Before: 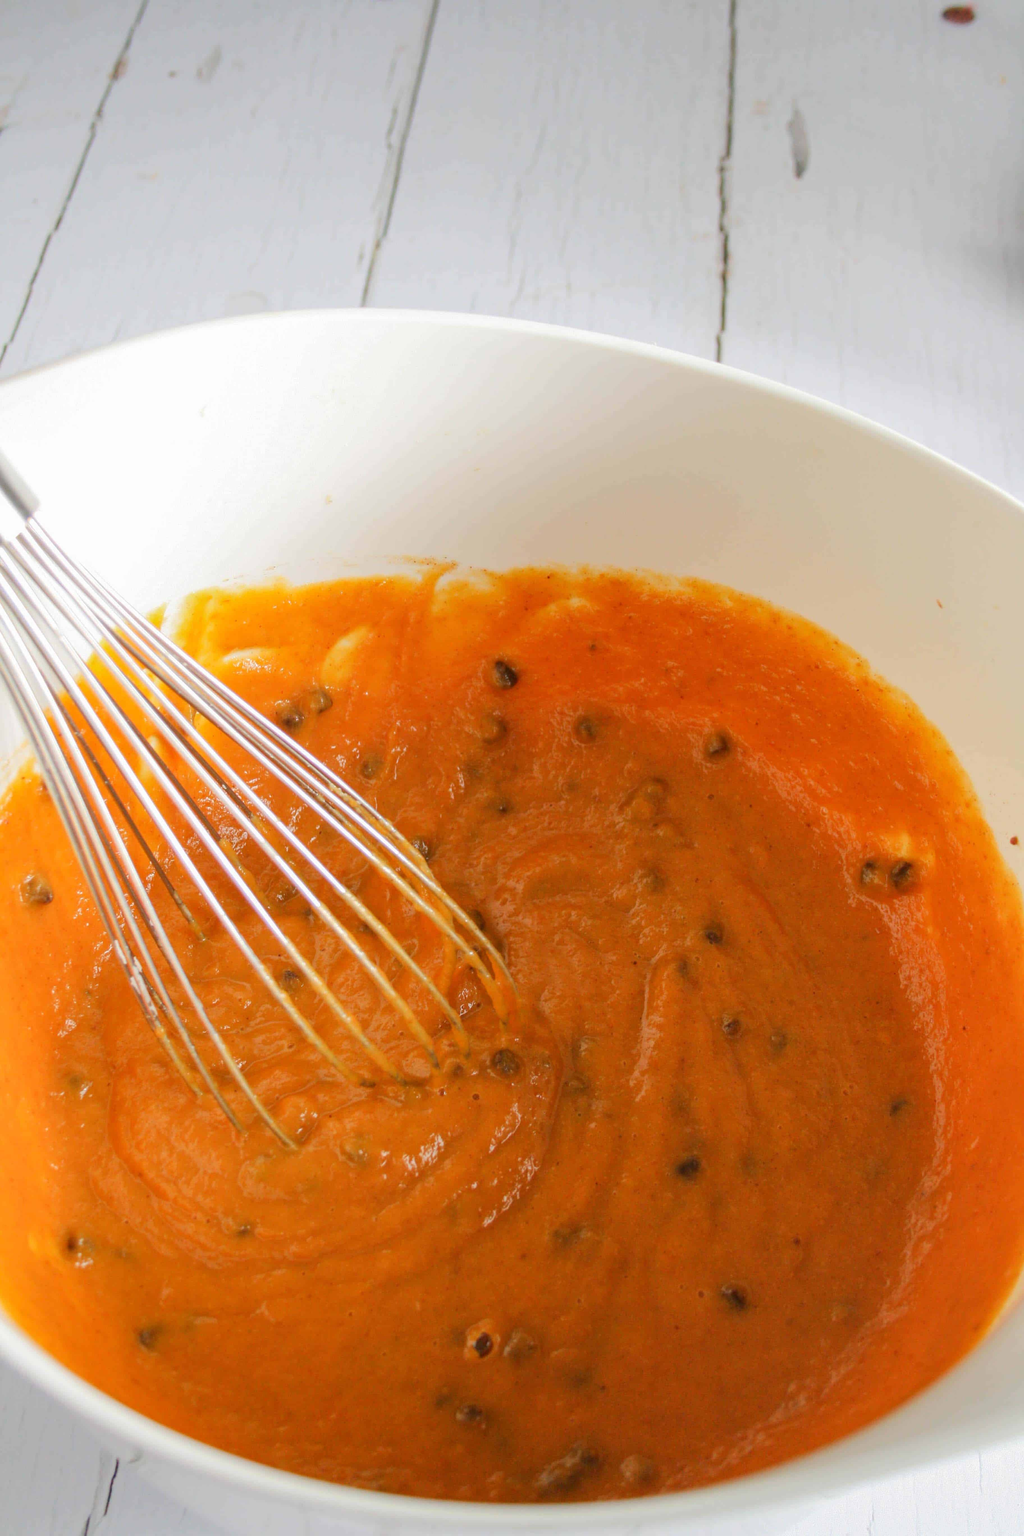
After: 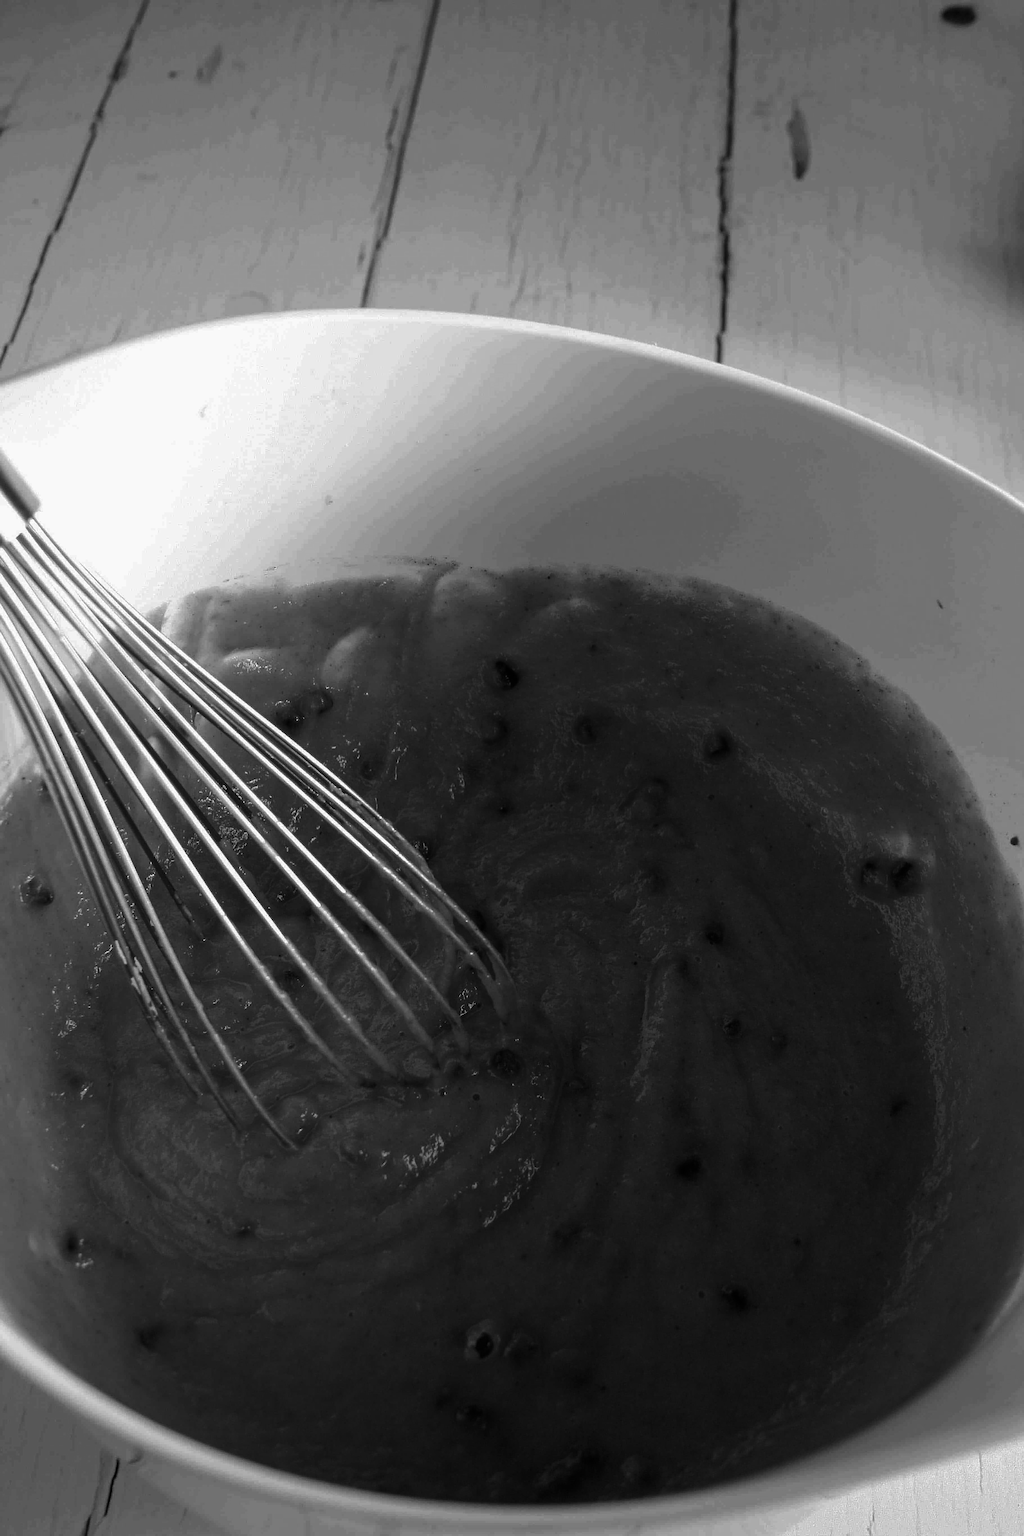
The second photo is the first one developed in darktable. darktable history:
white balance: red 1, blue 1
sharpen: on, module defaults
contrast brightness saturation: contrast 0.02, brightness -1, saturation -1
